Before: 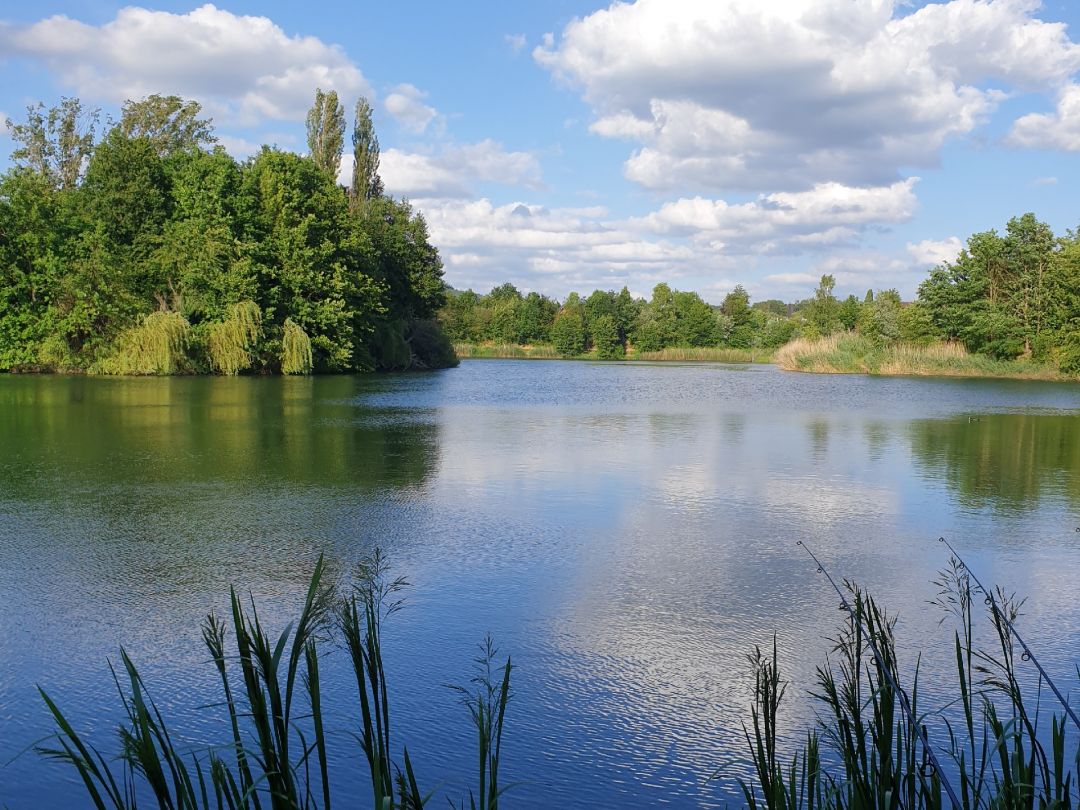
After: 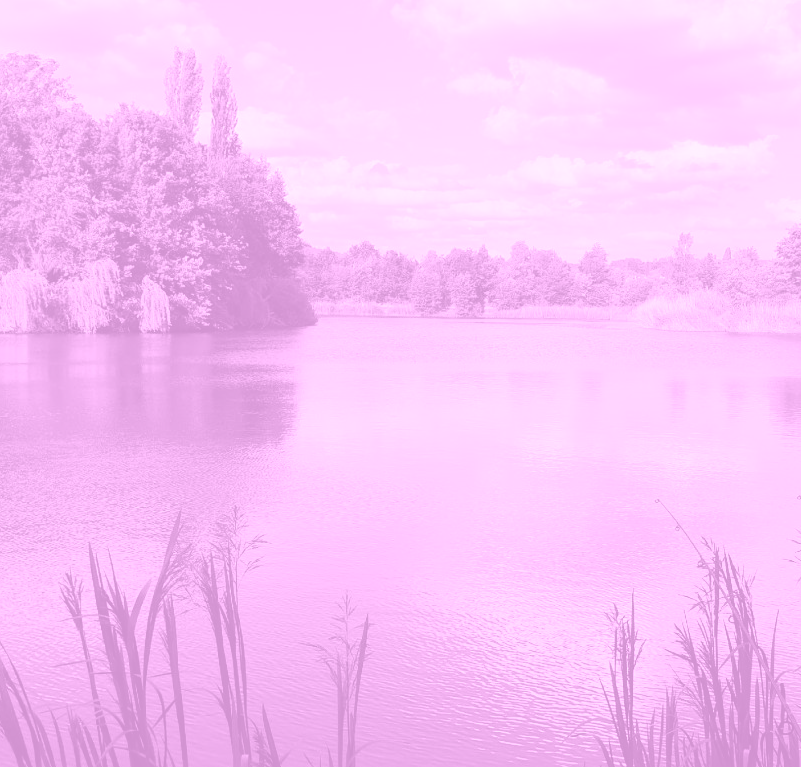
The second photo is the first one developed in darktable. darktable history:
colorize: hue 331.2°, saturation 75%, source mix 30.28%, lightness 70.52%, version 1
tone equalizer: -8 EV -0.417 EV, -7 EV -0.389 EV, -6 EV -0.333 EV, -5 EV -0.222 EV, -3 EV 0.222 EV, -2 EV 0.333 EV, -1 EV 0.389 EV, +0 EV 0.417 EV, edges refinement/feathering 500, mask exposure compensation -1.57 EV, preserve details no
crop and rotate: left 13.15%, top 5.251%, right 12.609%
